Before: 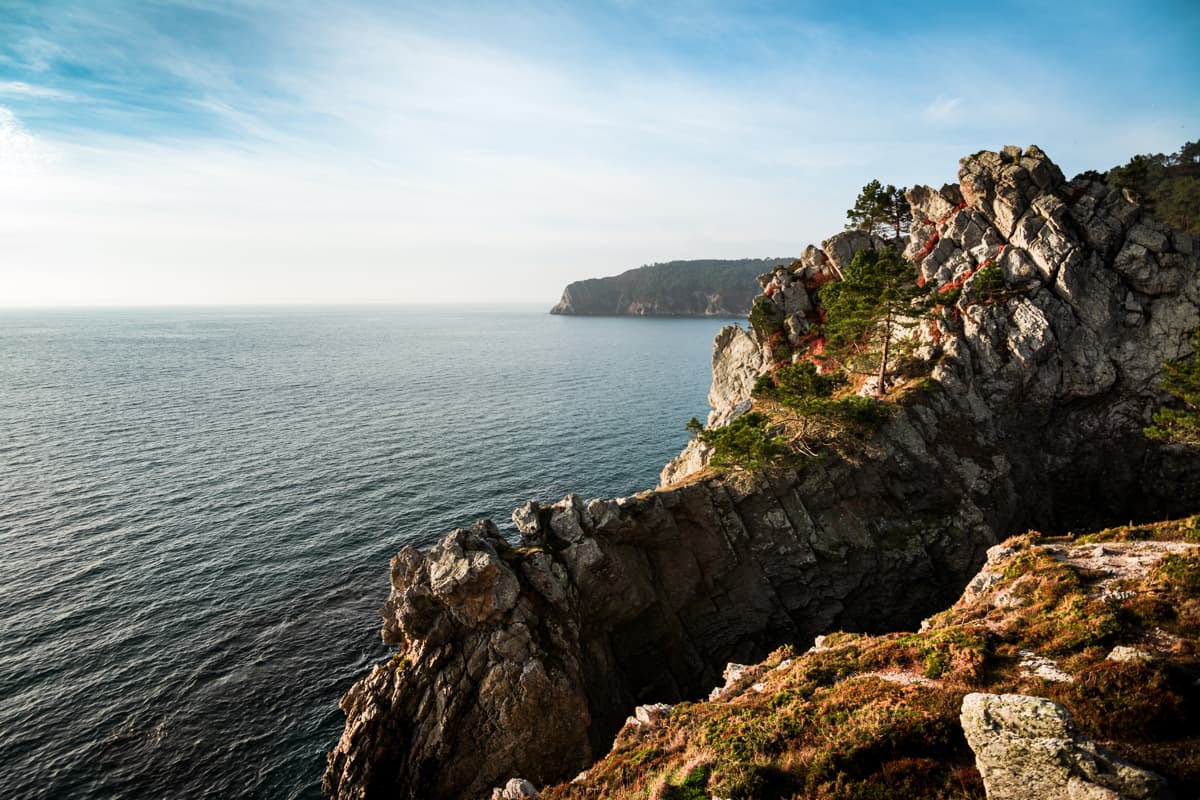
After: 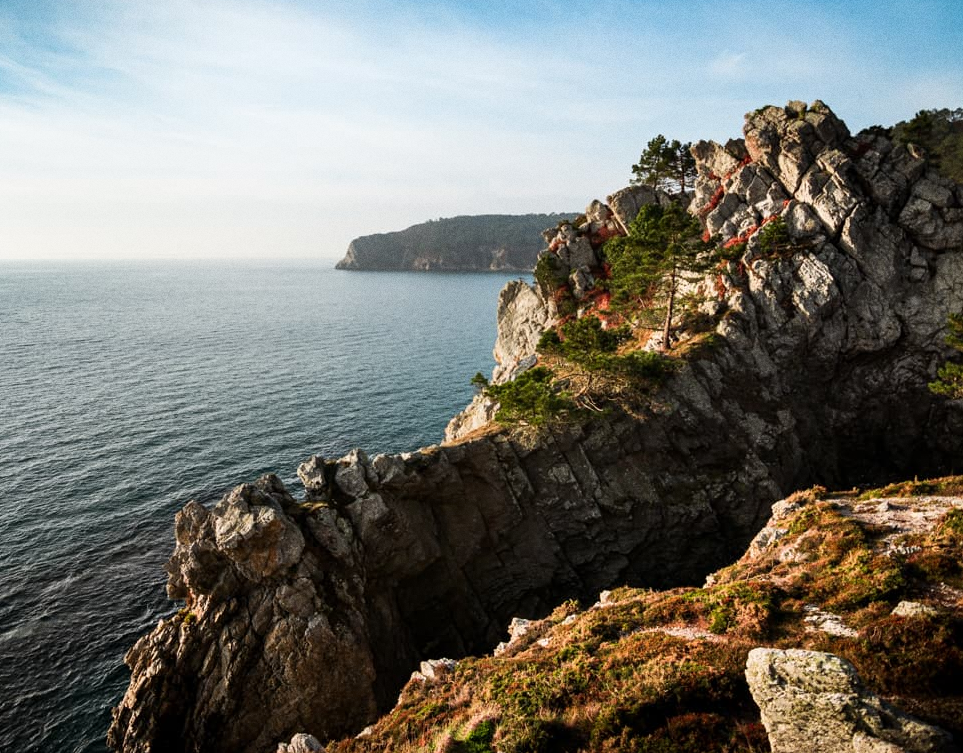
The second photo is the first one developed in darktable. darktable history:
crop and rotate: left 17.959%, top 5.771%, right 1.742%
grain: coarseness 0.09 ISO
